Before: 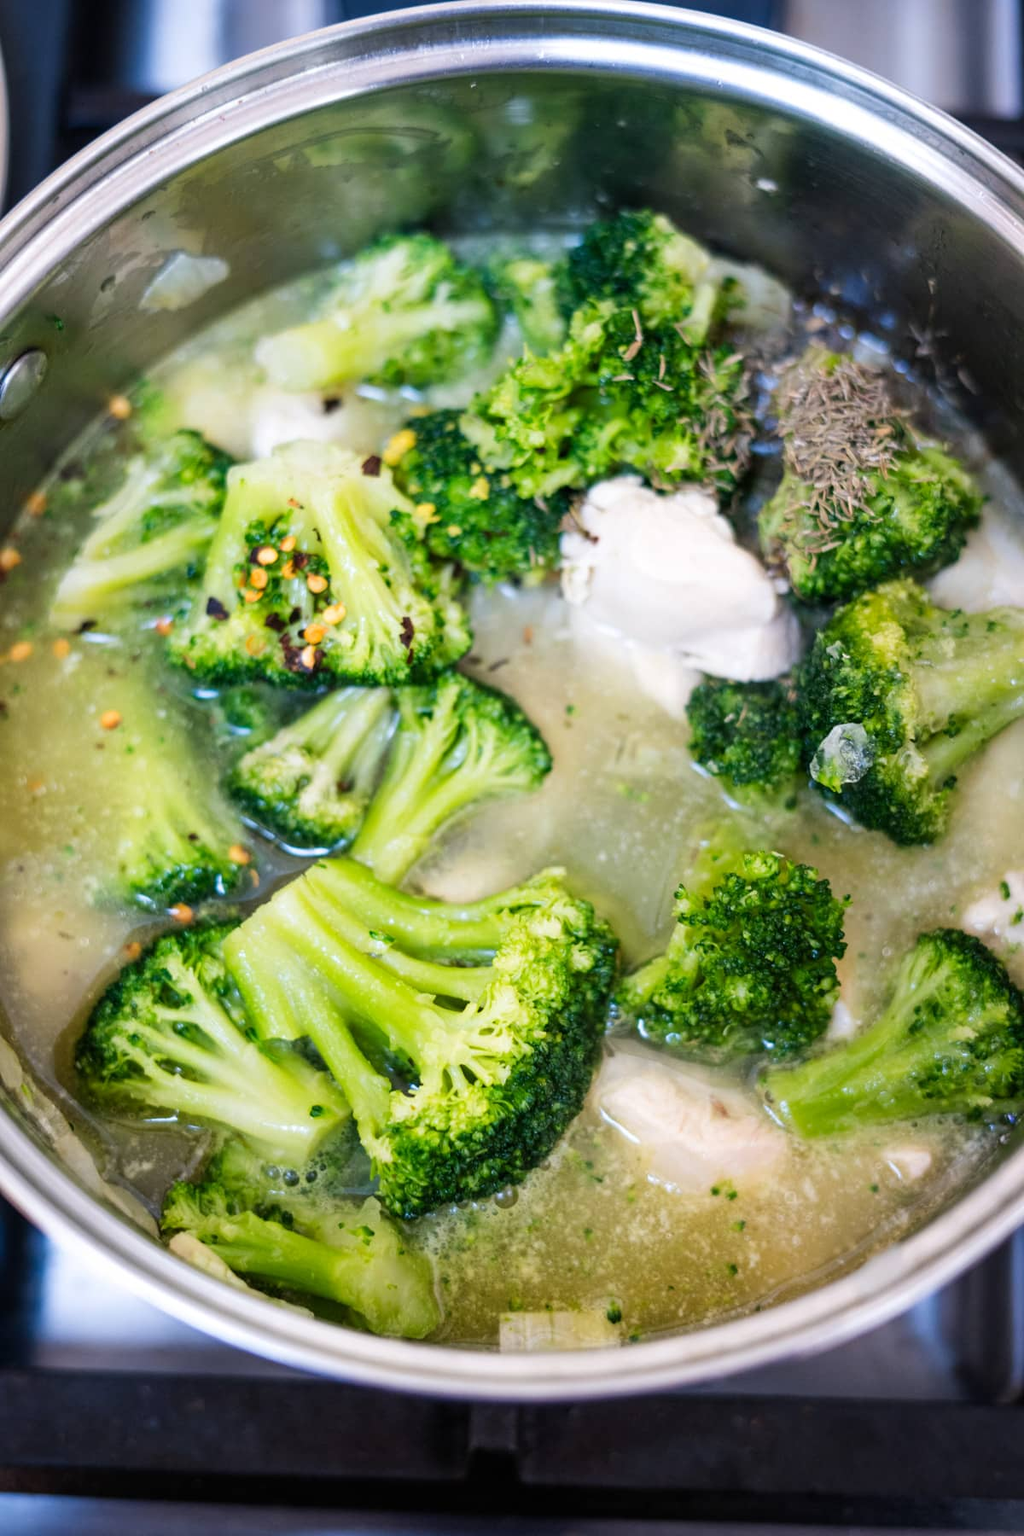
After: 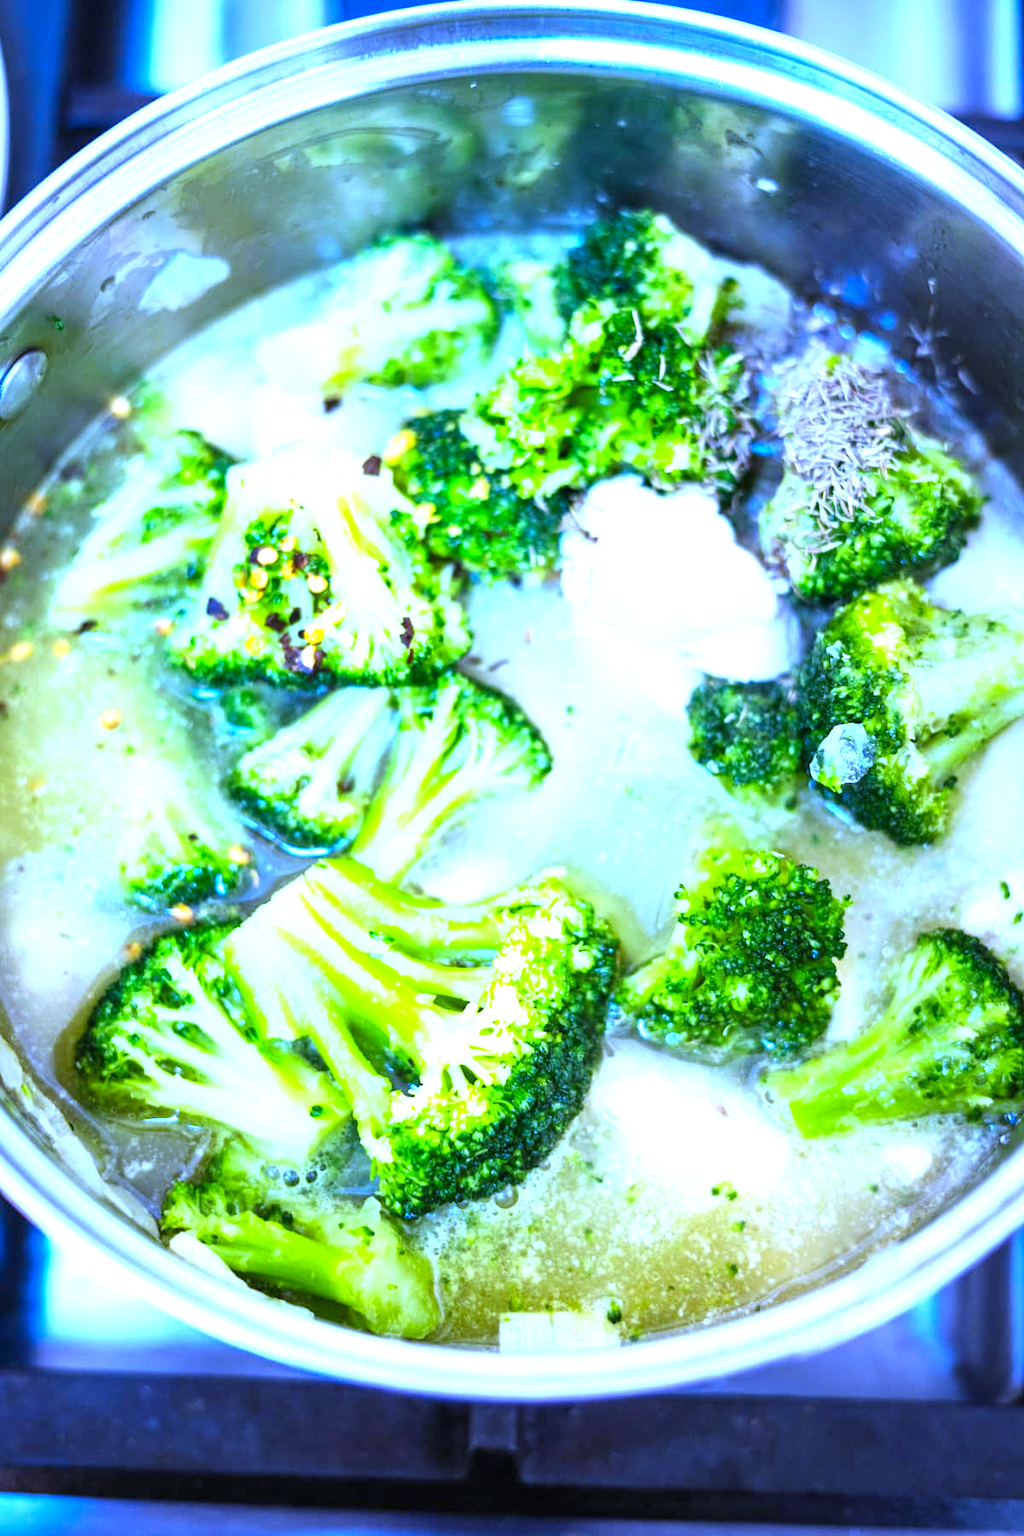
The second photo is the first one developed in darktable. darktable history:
exposure: black level correction 0, exposure 1.45 EV, compensate exposure bias true, compensate highlight preservation false
white balance: red 0.766, blue 1.537
contrast brightness saturation: contrast 0.04, saturation 0.16
